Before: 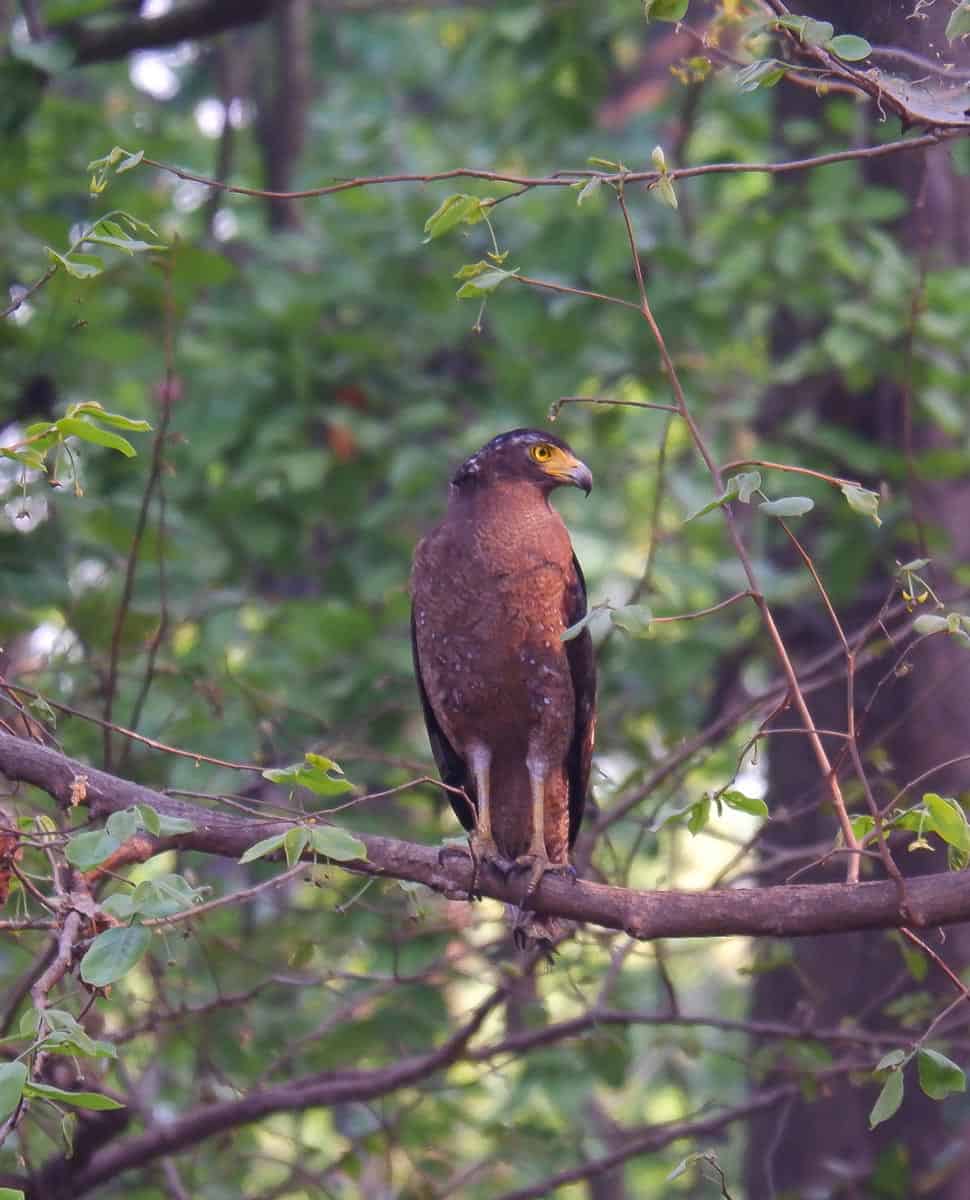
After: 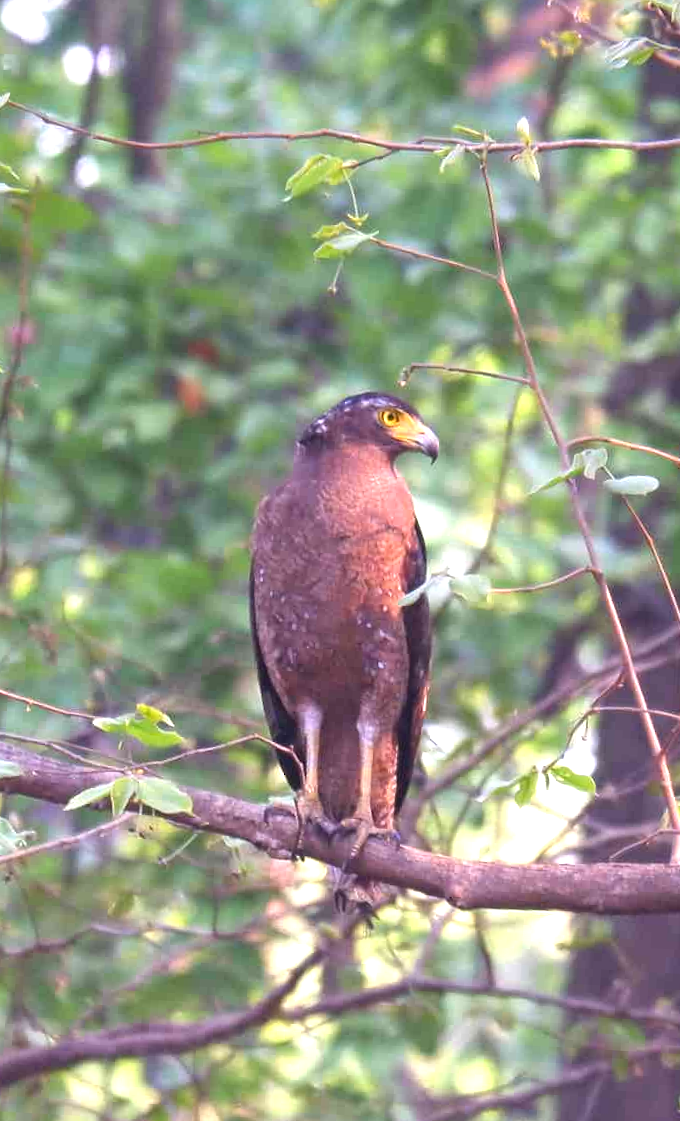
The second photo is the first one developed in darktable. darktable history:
exposure: black level correction 0, exposure 1.1 EV, compensate exposure bias true, compensate highlight preservation false
crop and rotate: angle -3.27°, left 14.277%, top 0.028%, right 10.766%, bottom 0.028%
